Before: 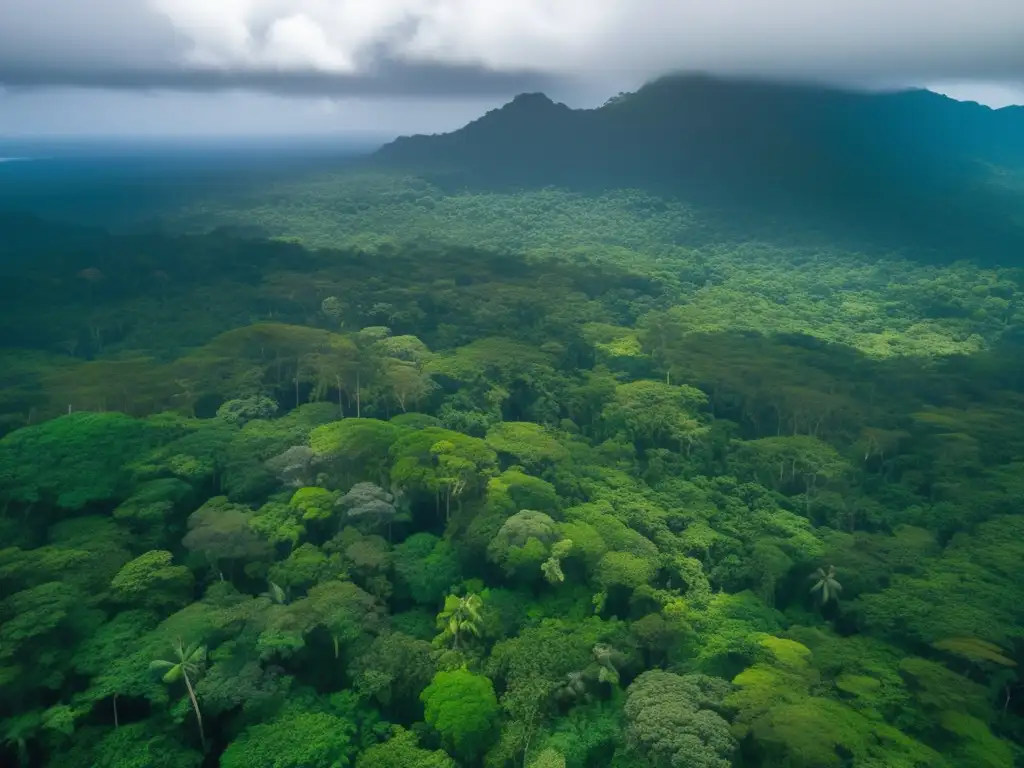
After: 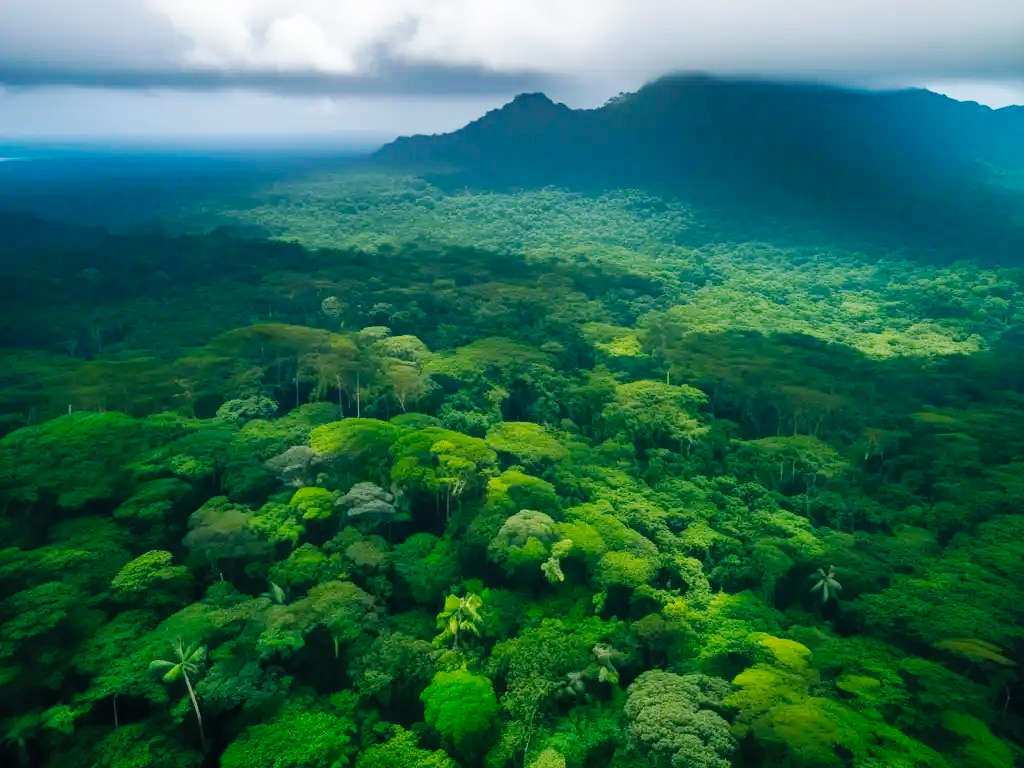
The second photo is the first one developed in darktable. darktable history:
haze removal: compatibility mode true, adaptive false
base curve: curves: ch0 [(0, 0) (0.036, 0.025) (0.121, 0.166) (0.206, 0.329) (0.605, 0.79) (1, 1)], preserve colors none
